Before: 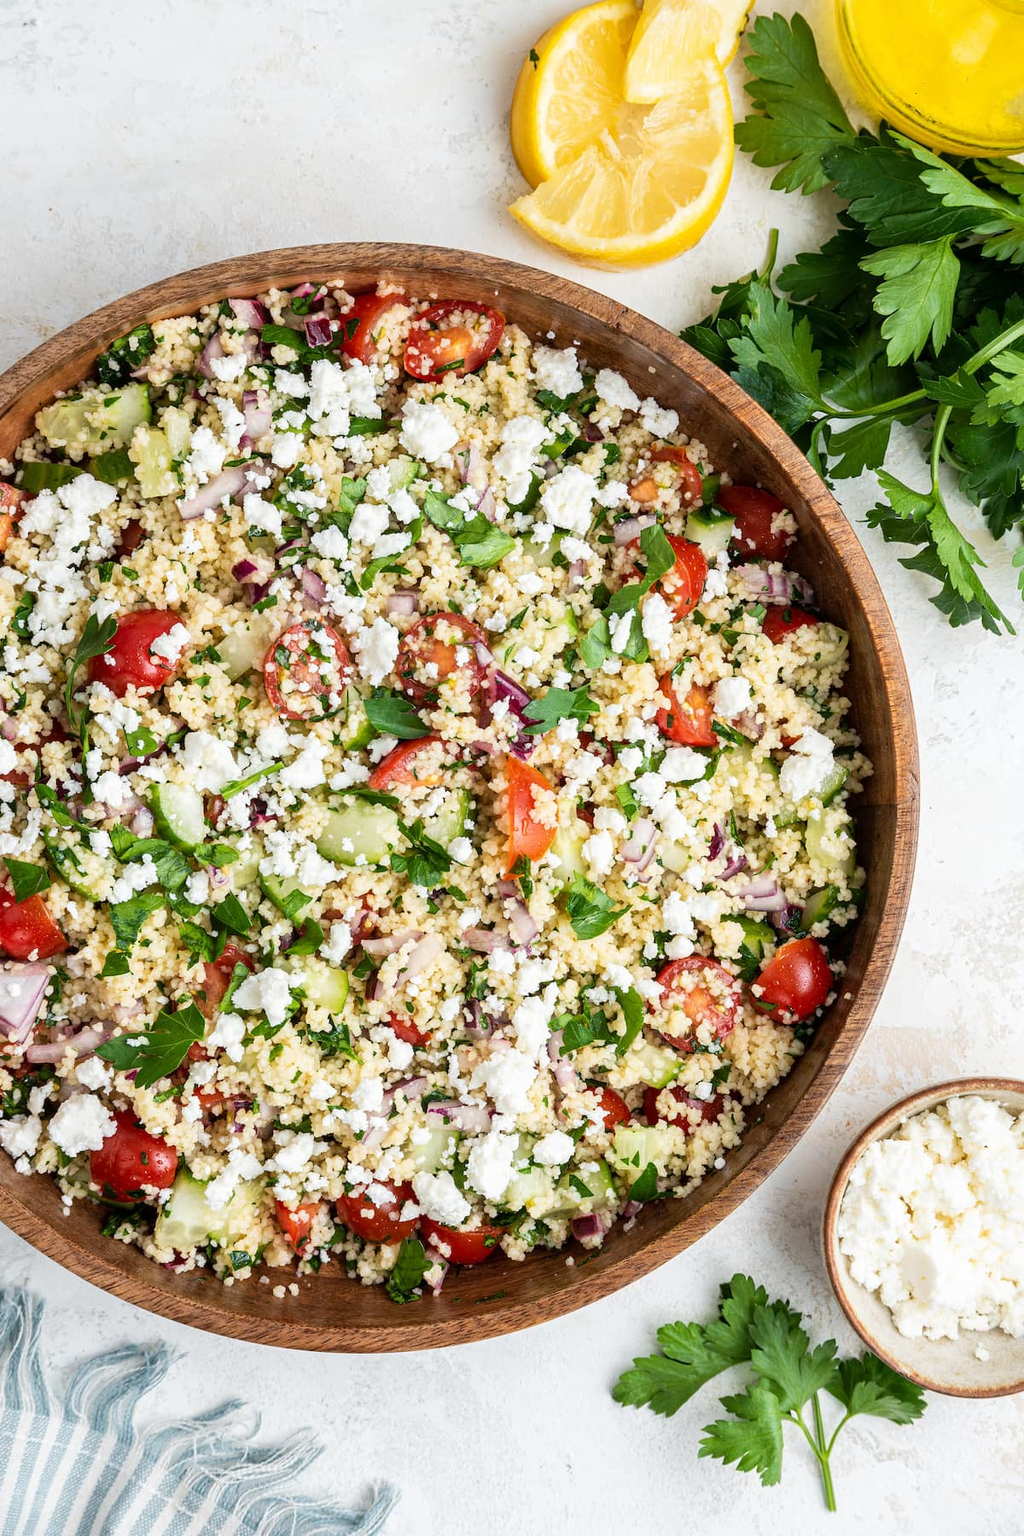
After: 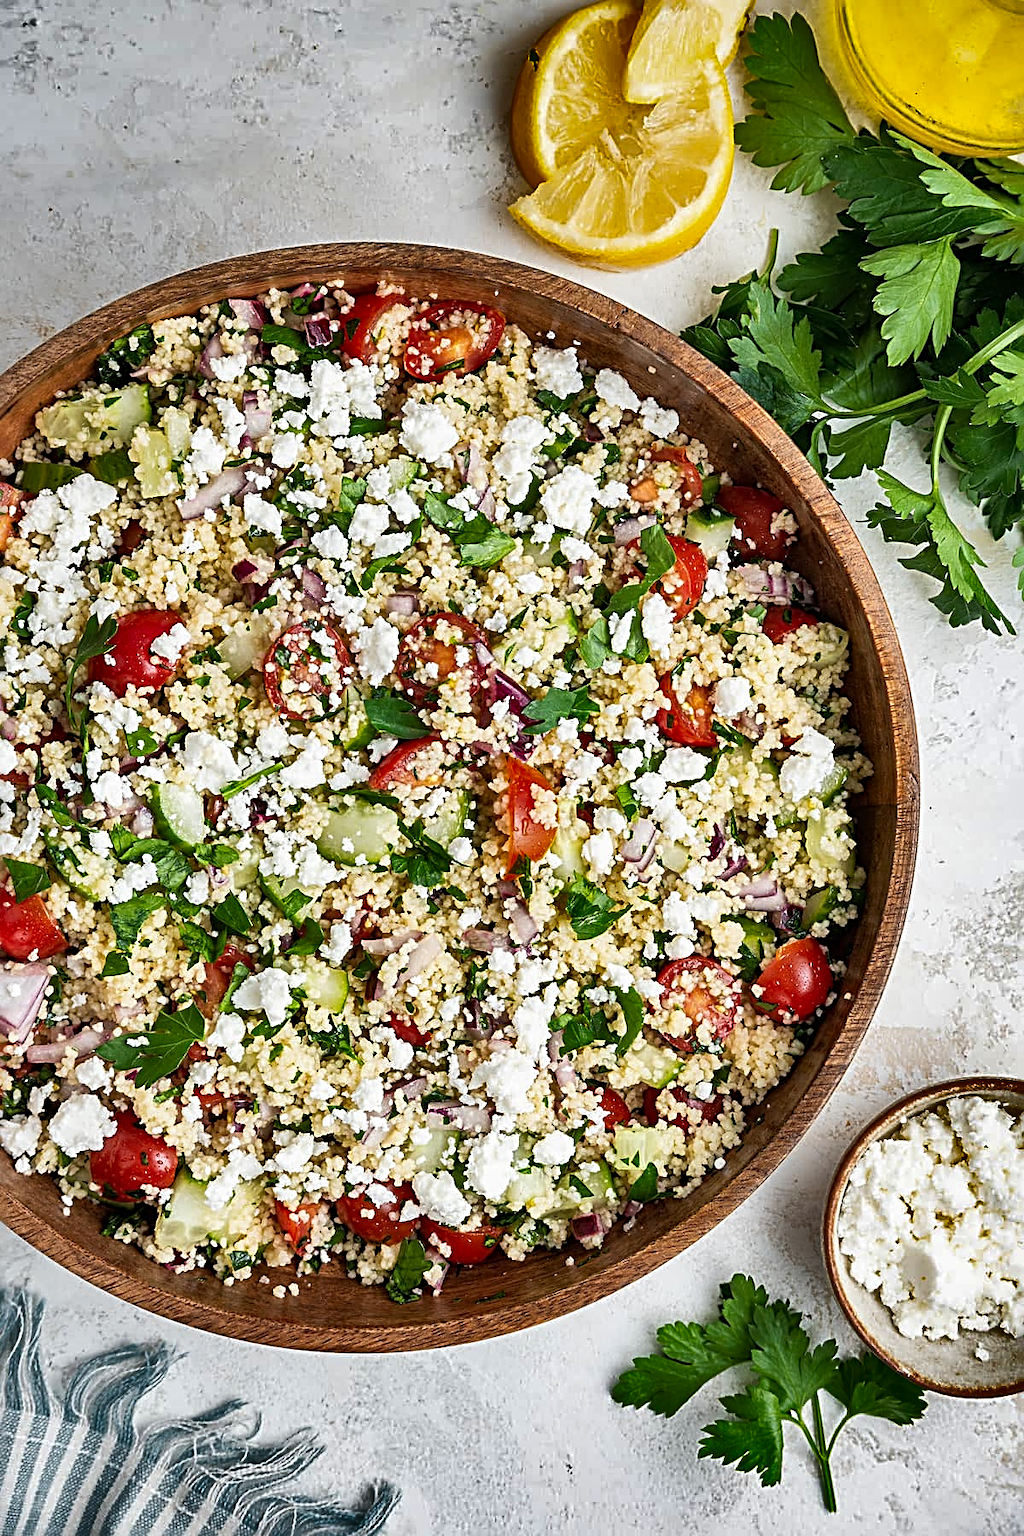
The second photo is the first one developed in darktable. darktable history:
sharpen: radius 3.047, amount 0.774
exposure: compensate exposure bias true, compensate highlight preservation false
shadows and highlights: shadows 20.88, highlights -80.88, highlights color adjustment 49.87%, soften with gaussian
